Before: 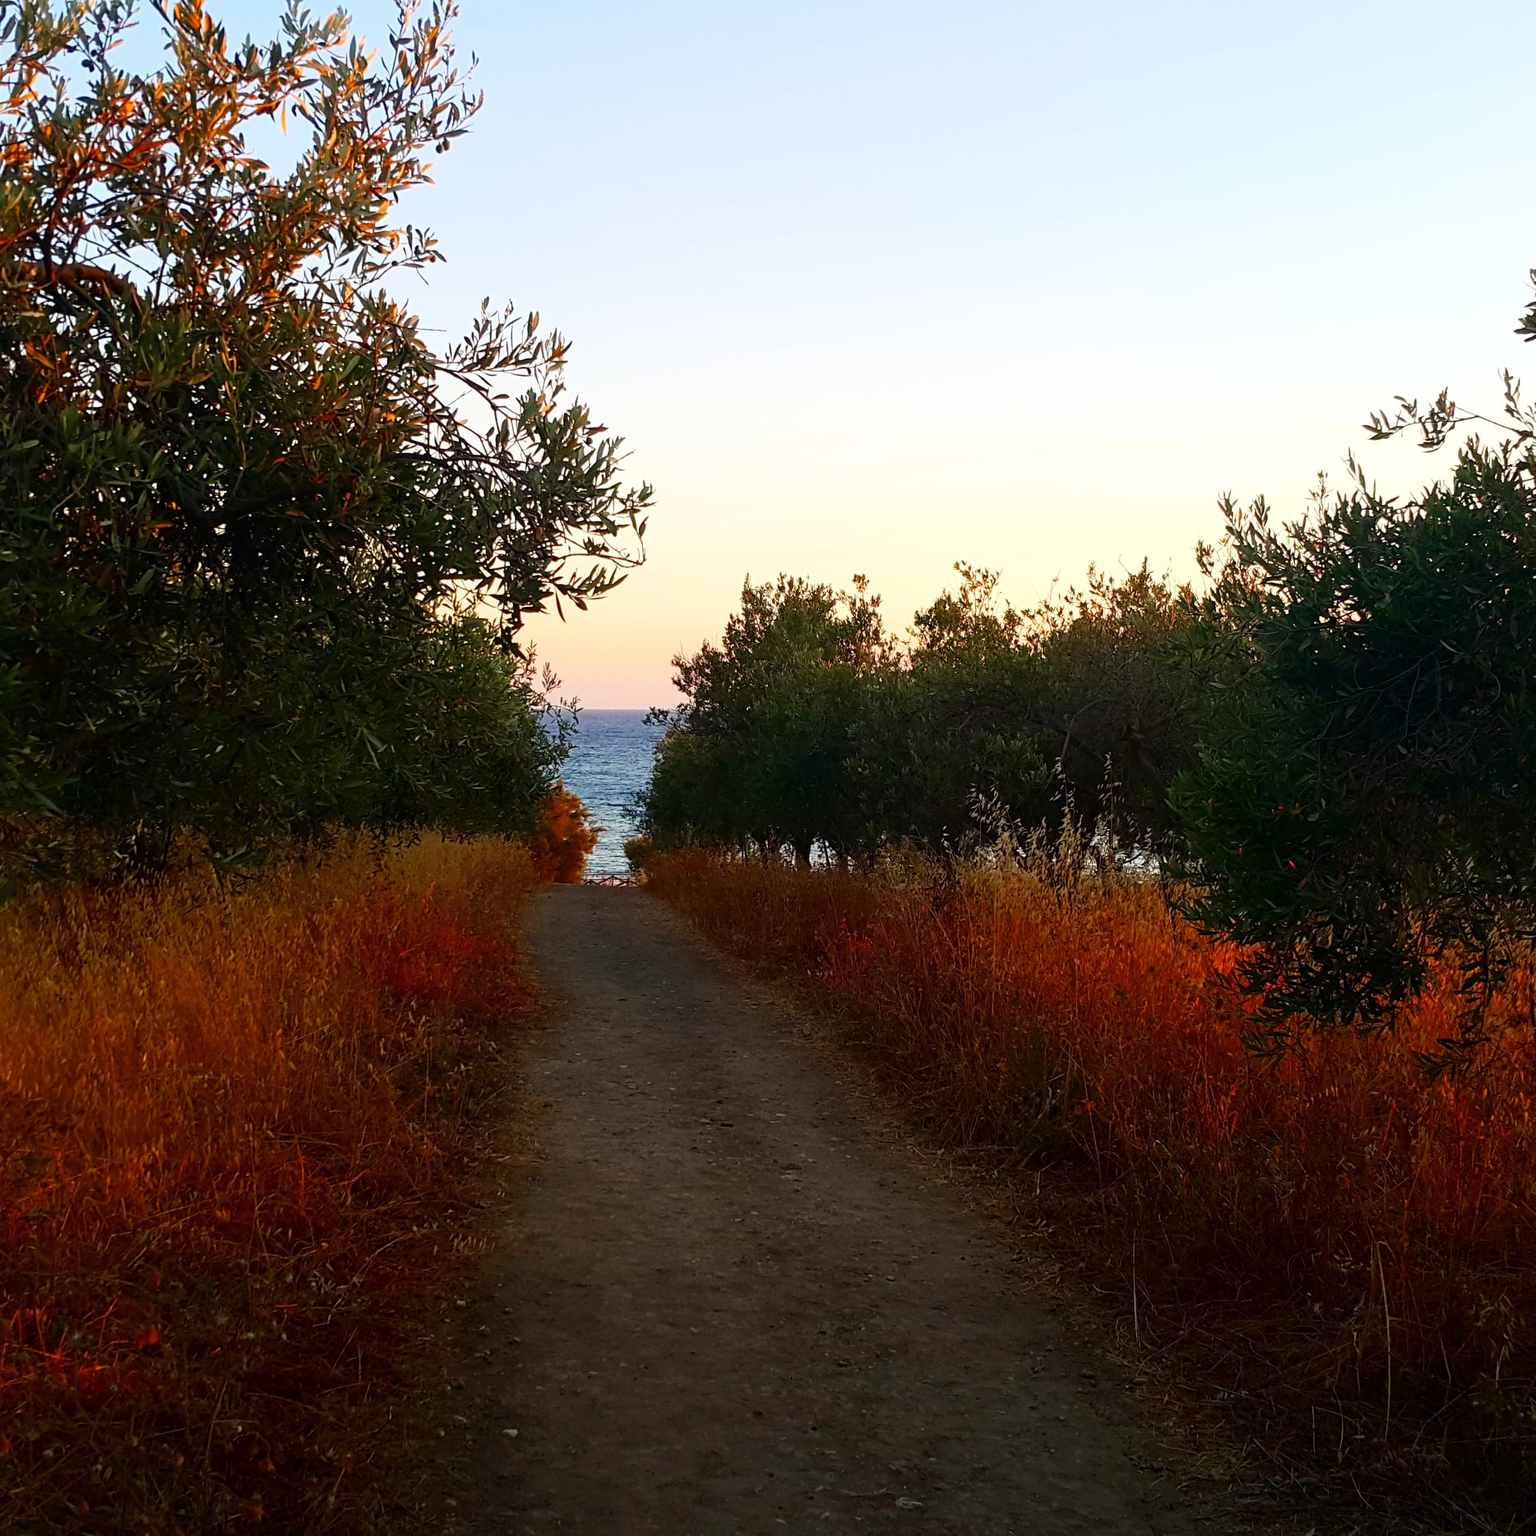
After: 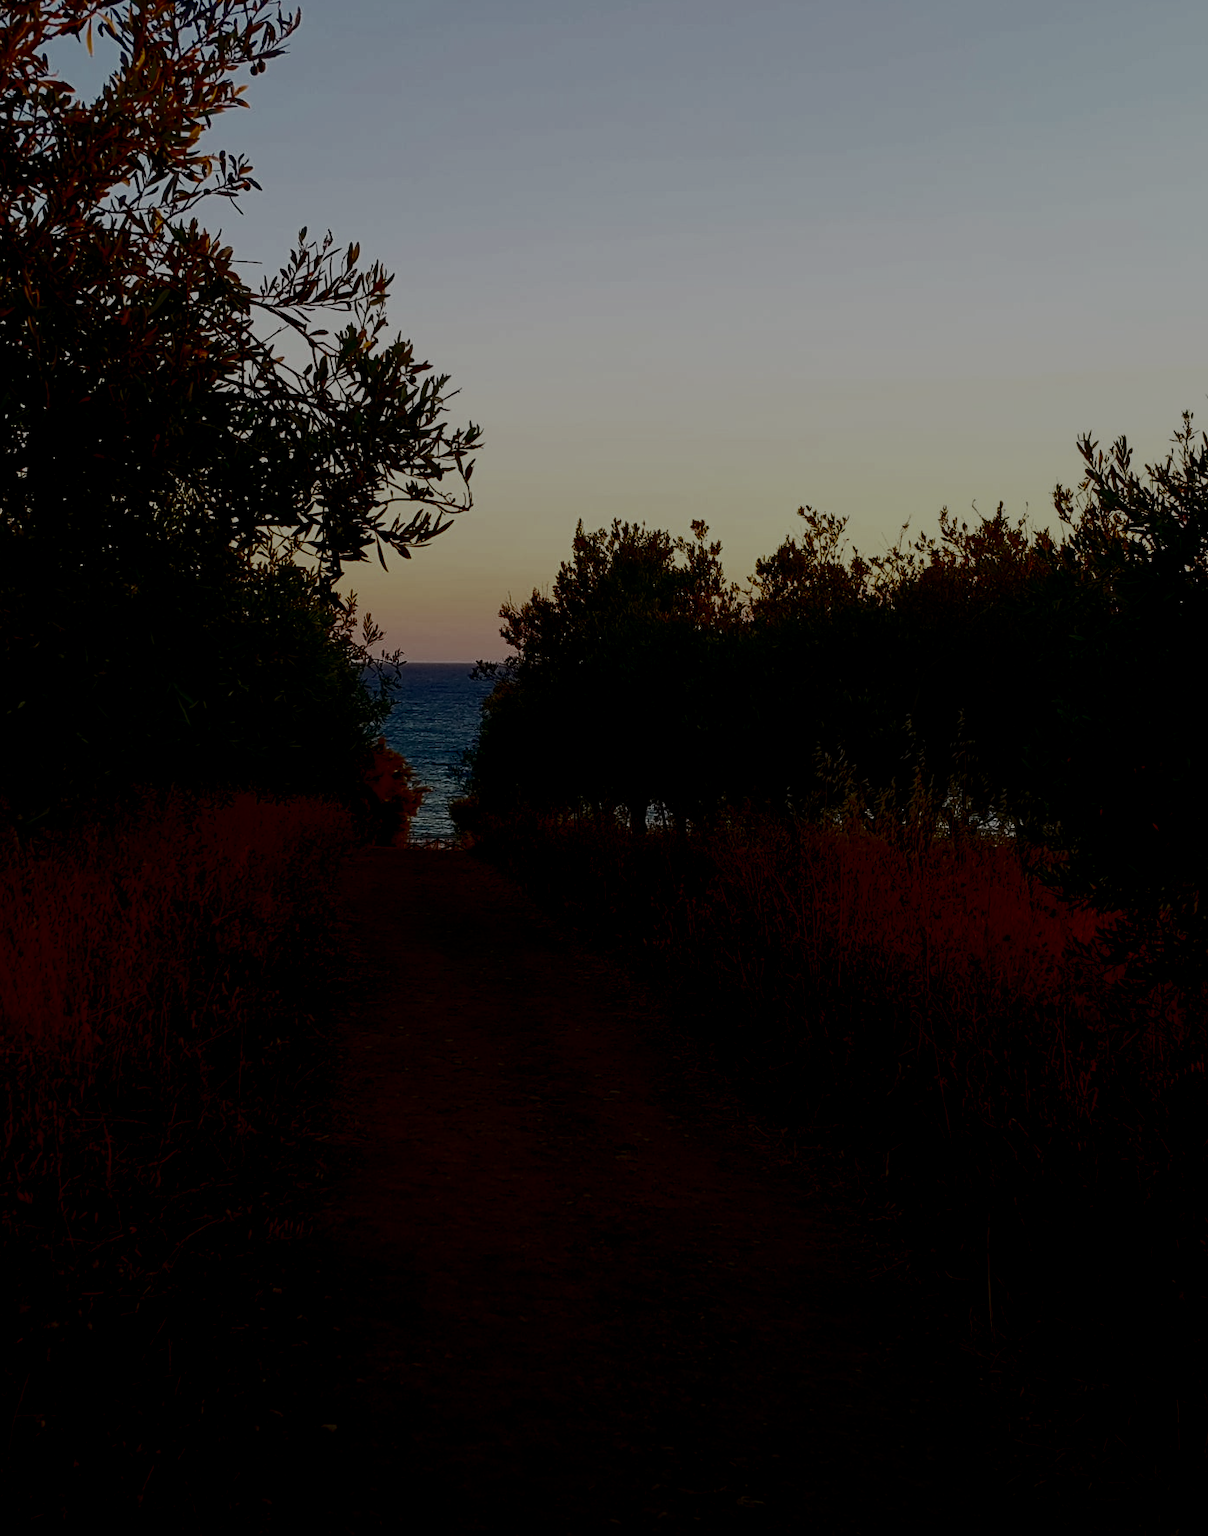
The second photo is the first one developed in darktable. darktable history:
crop and rotate: left 13.009%, top 5.374%, right 12.54%
contrast brightness saturation: contrast 0.509, saturation -0.087
color balance rgb: global offset › luminance -0.5%, perceptual saturation grading › global saturation 25.278%, global vibrance 20%
exposure: exposure -2.06 EV, compensate highlight preservation false
